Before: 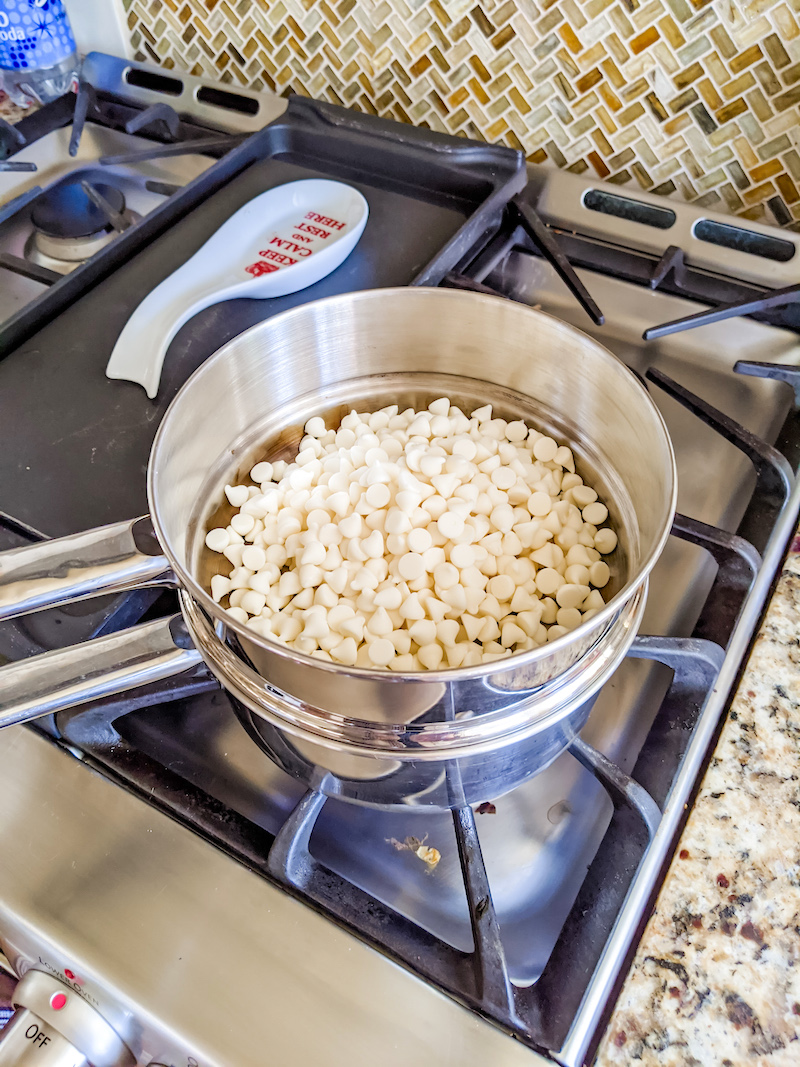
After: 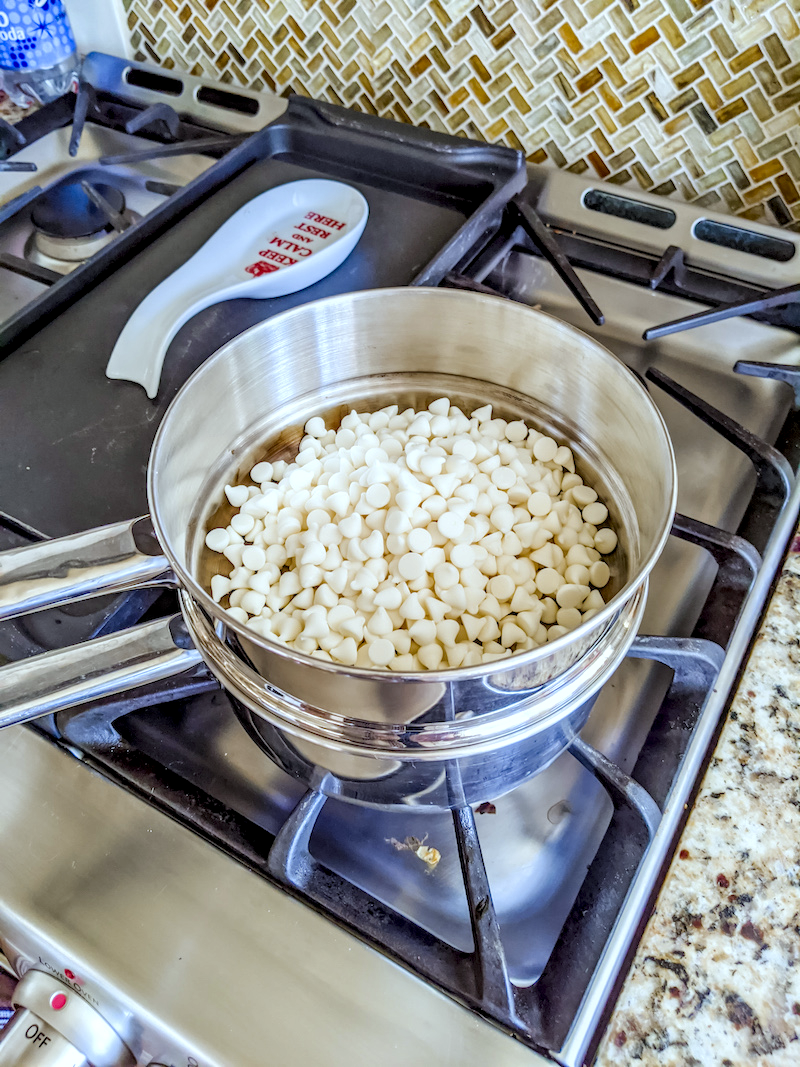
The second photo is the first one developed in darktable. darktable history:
white balance: red 0.925, blue 1.046
local contrast: highlights 35%, detail 135%
color balance: on, module defaults
